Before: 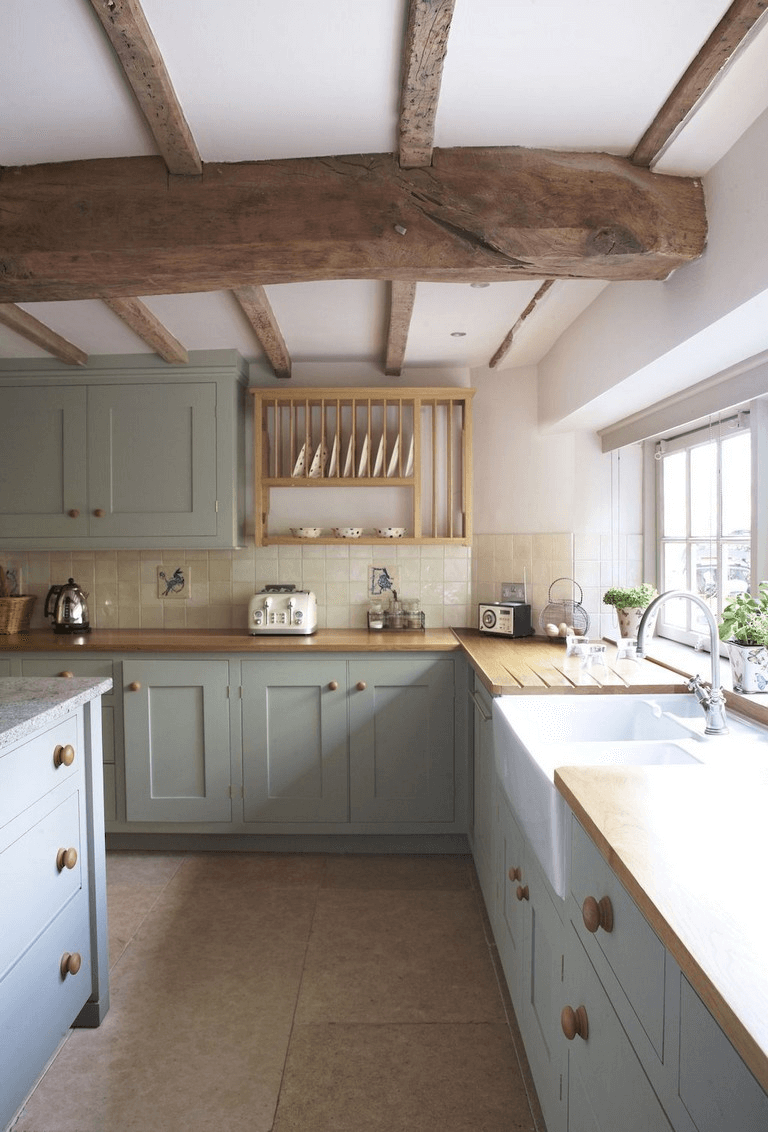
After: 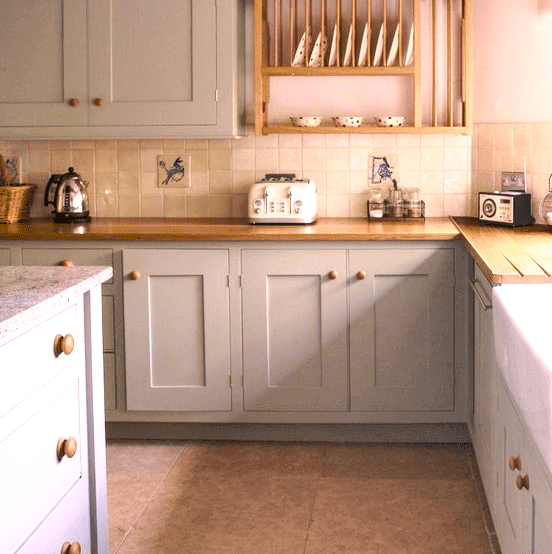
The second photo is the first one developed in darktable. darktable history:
tone equalizer: -8 EV -0.381 EV, -7 EV -0.368 EV, -6 EV -0.312 EV, -5 EV -0.199 EV, -3 EV 0.25 EV, -2 EV 0.316 EV, -1 EV 0.395 EV, +0 EV 0.433 EV
tone curve: curves: ch0 [(0, 0) (0.003, 0.023) (0.011, 0.025) (0.025, 0.029) (0.044, 0.047) (0.069, 0.079) (0.1, 0.113) (0.136, 0.152) (0.177, 0.199) (0.224, 0.26) (0.277, 0.333) (0.335, 0.404) (0.399, 0.48) (0.468, 0.559) (0.543, 0.635) (0.623, 0.713) (0.709, 0.797) (0.801, 0.879) (0.898, 0.953) (1, 1)], color space Lab, independent channels, preserve colors none
crop: top 36.351%, right 28.05%, bottom 14.645%
local contrast: on, module defaults
color balance rgb: highlights gain › luminance 6.064%, highlights gain › chroma 1.227%, highlights gain › hue 87.85°, perceptual saturation grading › global saturation 0.881%, perceptual saturation grading › highlights -17.083%, perceptual saturation grading › mid-tones 32.935%, perceptual saturation grading › shadows 50.592%, perceptual brilliance grading › mid-tones 10.405%, perceptual brilliance grading › shadows 14.828%, global vibrance 14.718%
color correction: highlights a* 14.71, highlights b* 4.91
shadows and highlights: soften with gaussian
